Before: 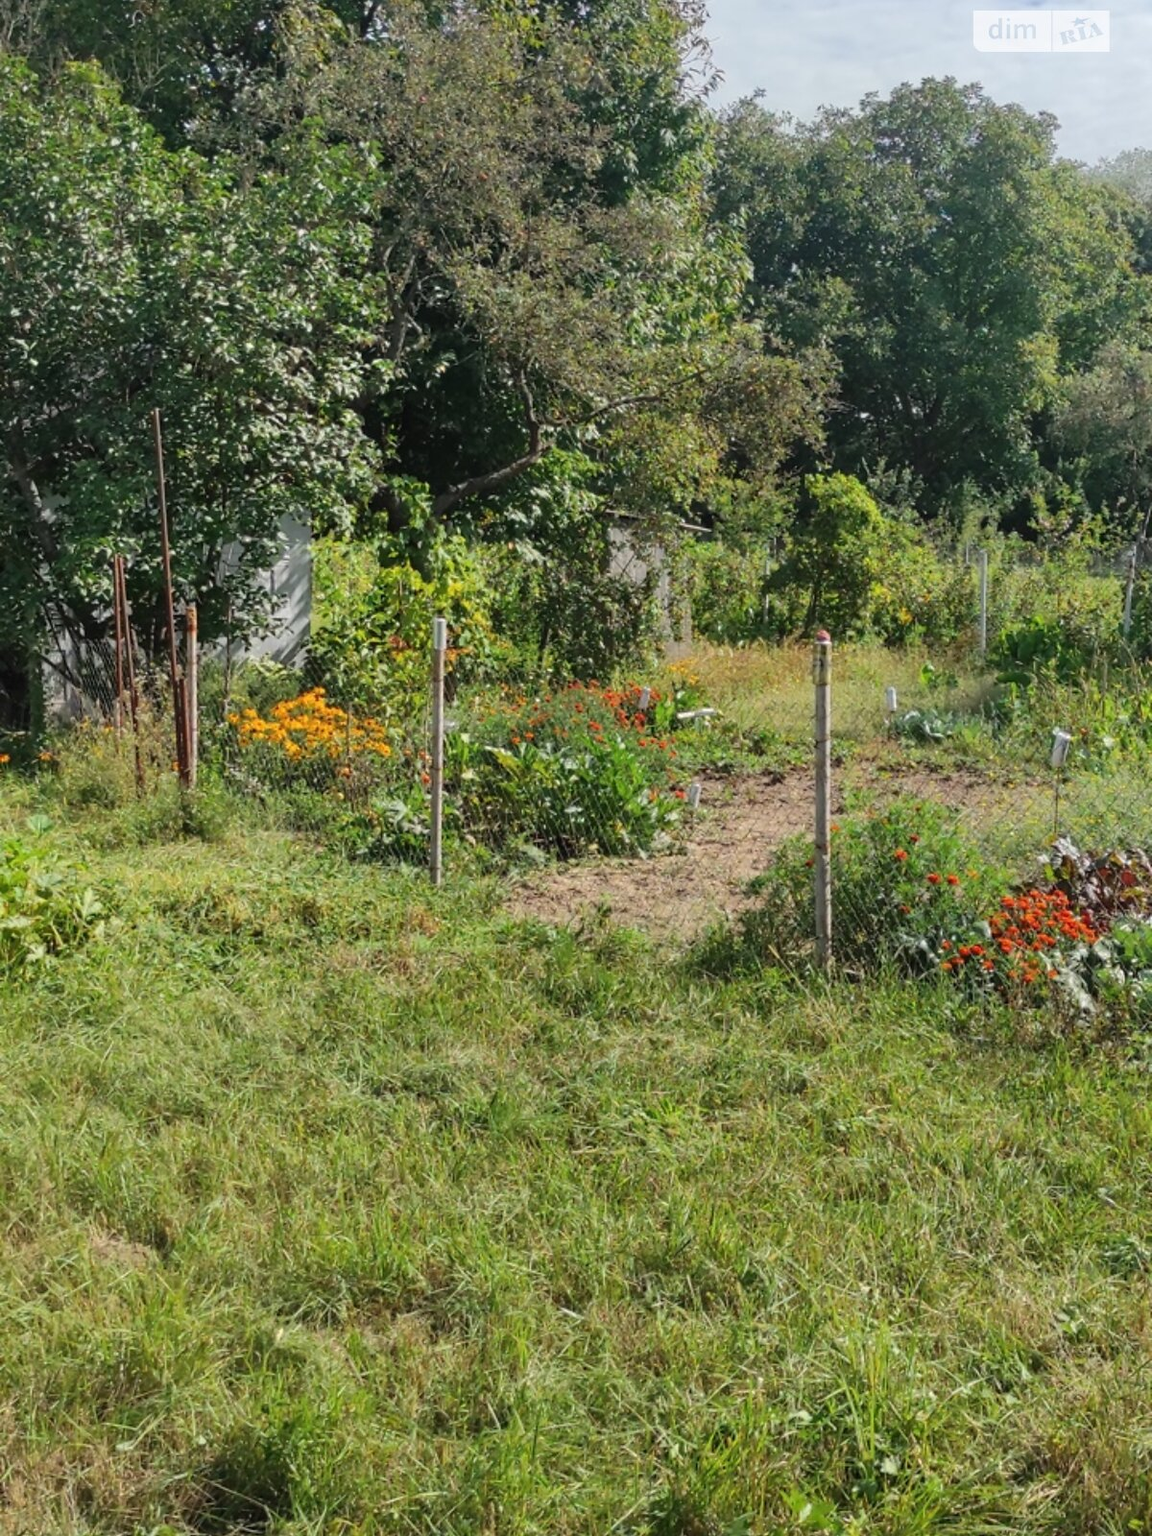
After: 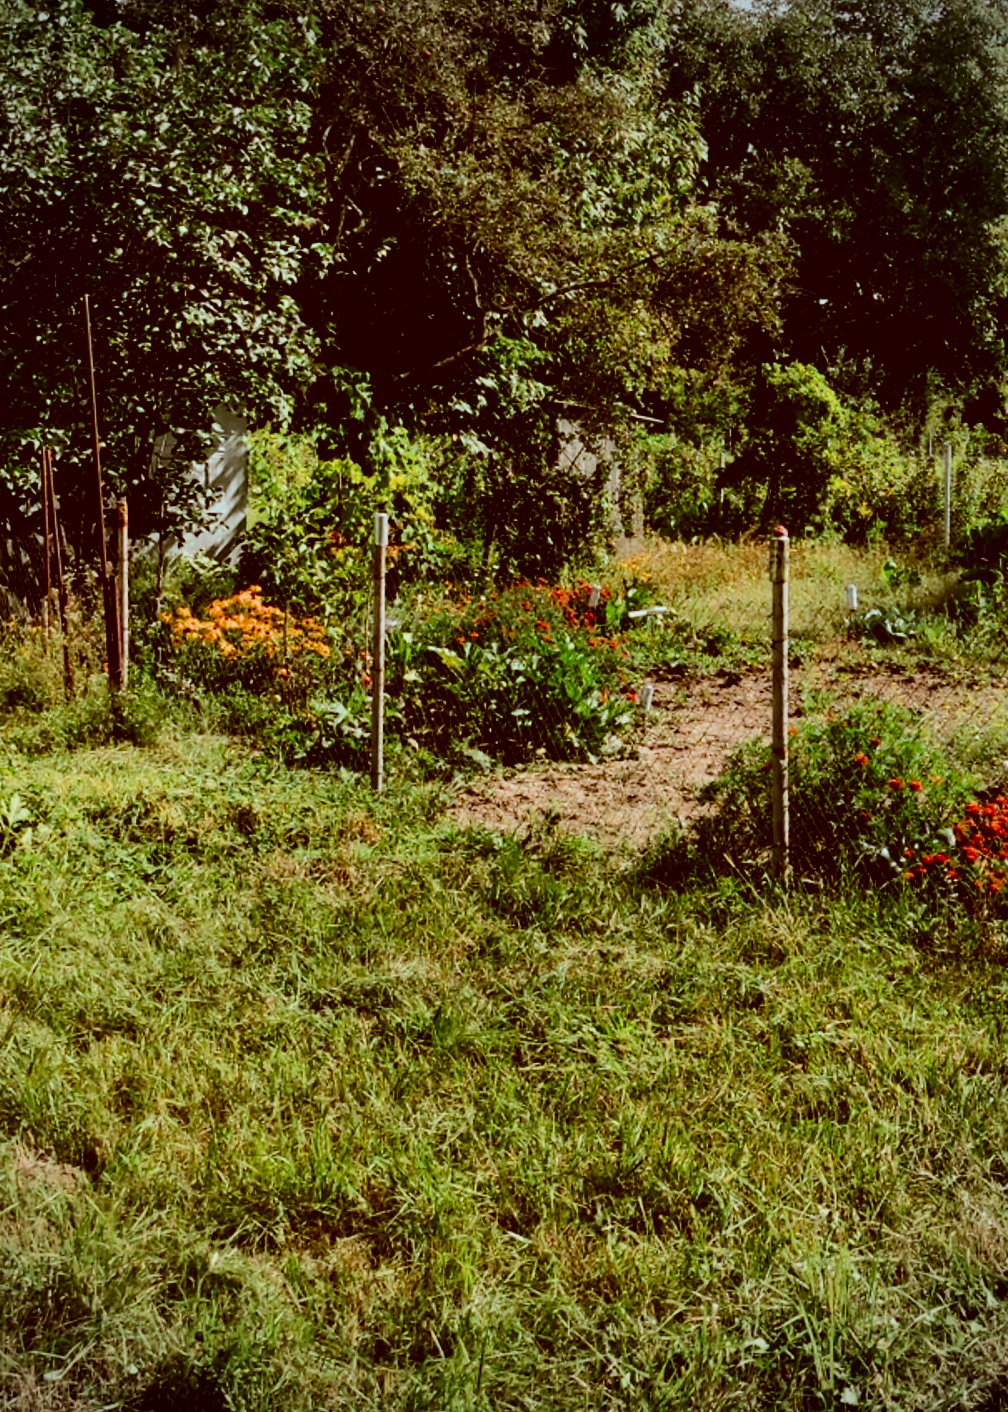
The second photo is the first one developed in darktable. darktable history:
filmic rgb: black relative exposure -5 EV, white relative exposure 3.5 EV, hardness 3.19, contrast 1.4, highlights saturation mix -50%
vignetting: fall-off radius 60.92%
white balance: red 1.127, blue 0.943
contrast brightness saturation: contrast 0.19, brightness -0.24, saturation 0.11
crop: left 6.446%, top 8.188%, right 9.538%, bottom 3.548%
bloom: size 9%, threshold 100%, strength 7%
color correction: highlights a* -14.62, highlights b* -16.22, shadows a* 10.12, shadows b* 29.4
